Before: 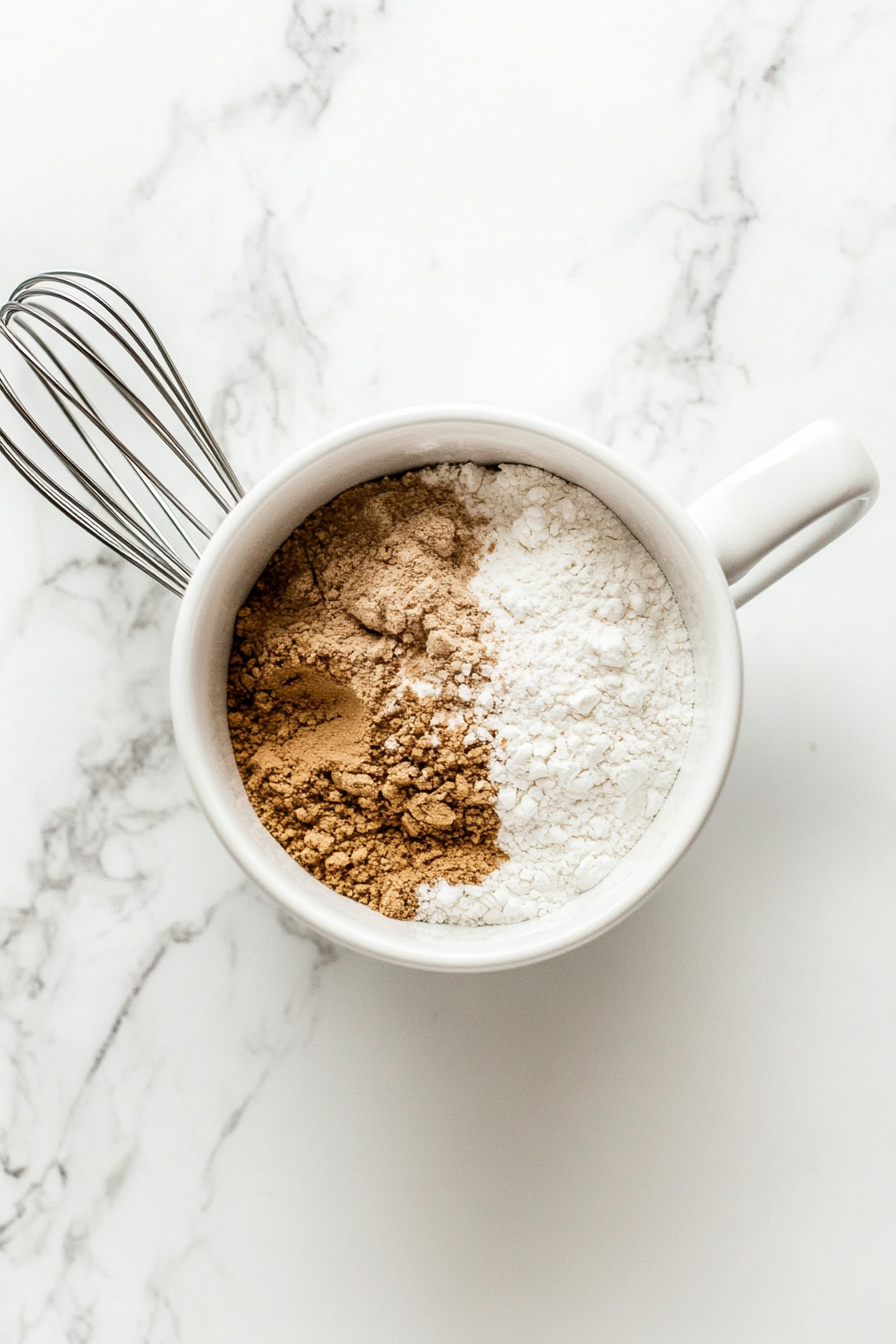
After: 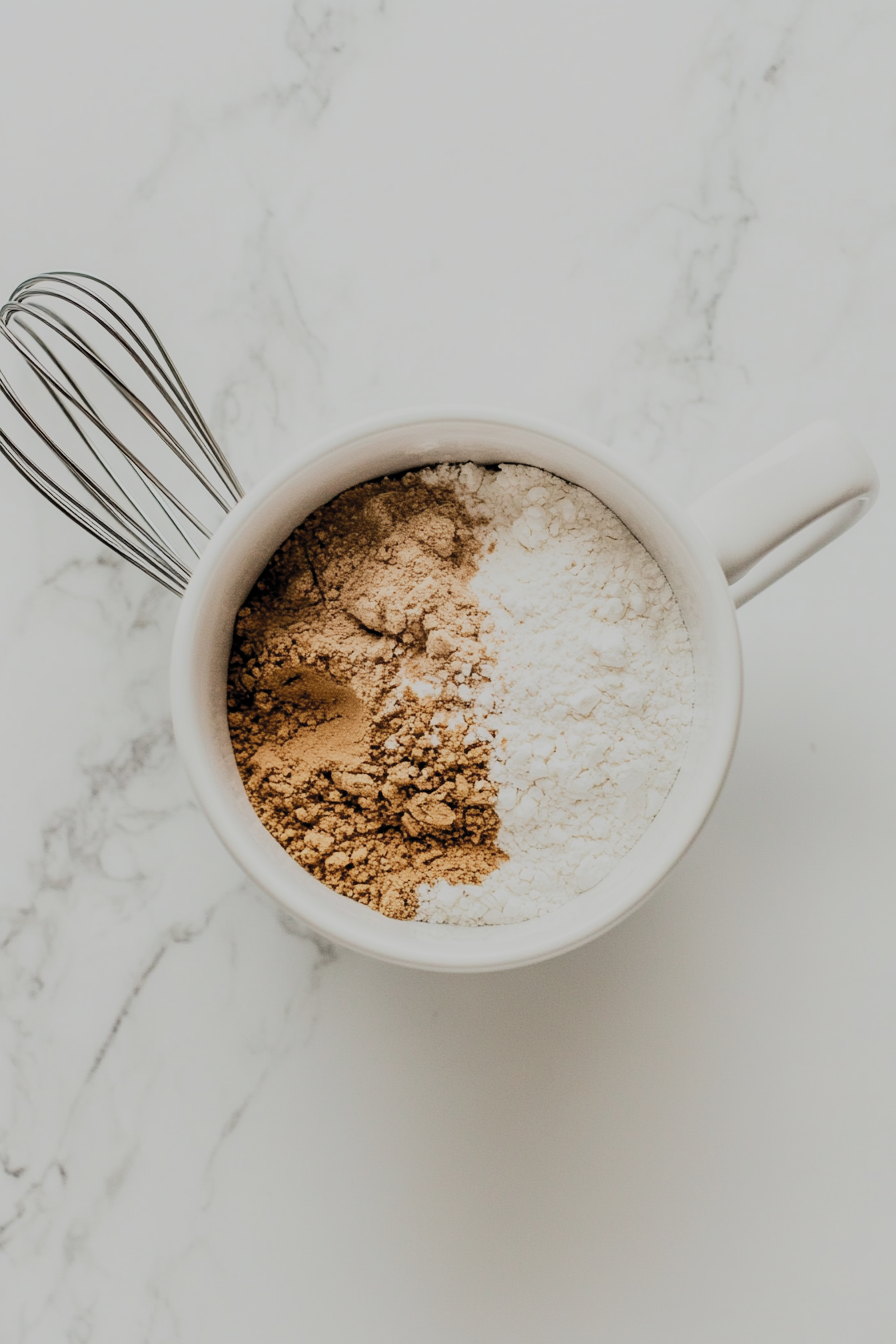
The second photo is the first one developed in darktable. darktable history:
filmic rgb: black relative exposure -6.83 EV, white relative exposure 5.87 EV, hardness 2.7, color science v5 (2021), contrast in shadows safe, contrast in highlights safe
